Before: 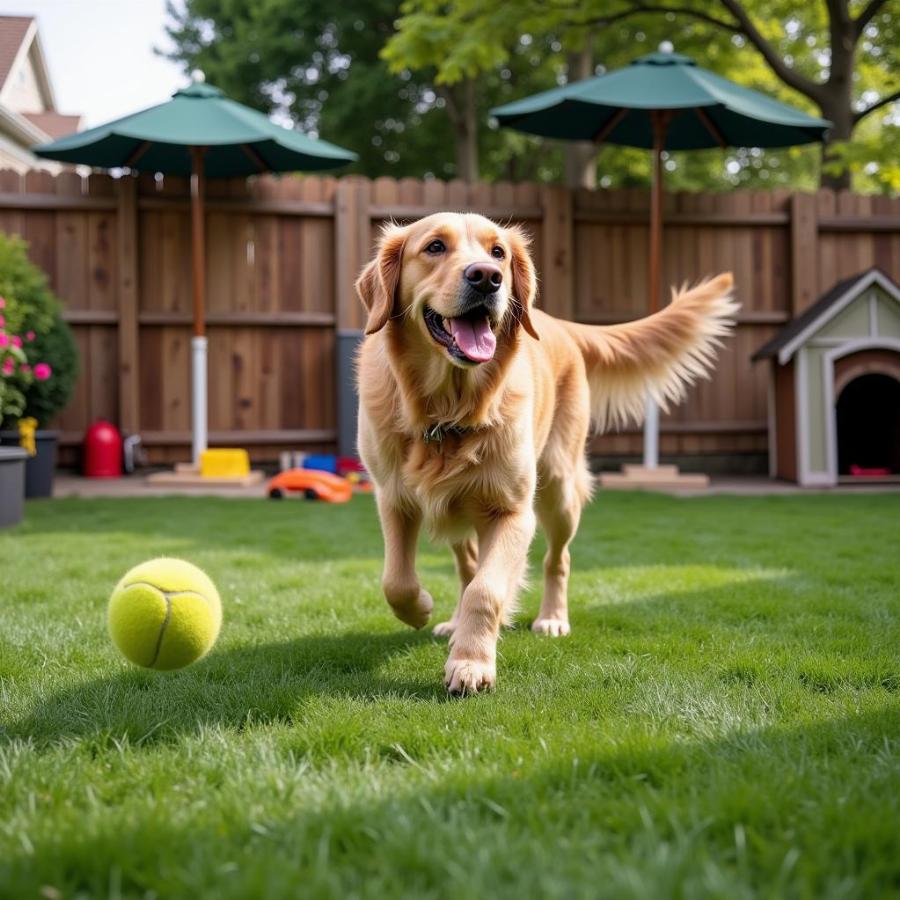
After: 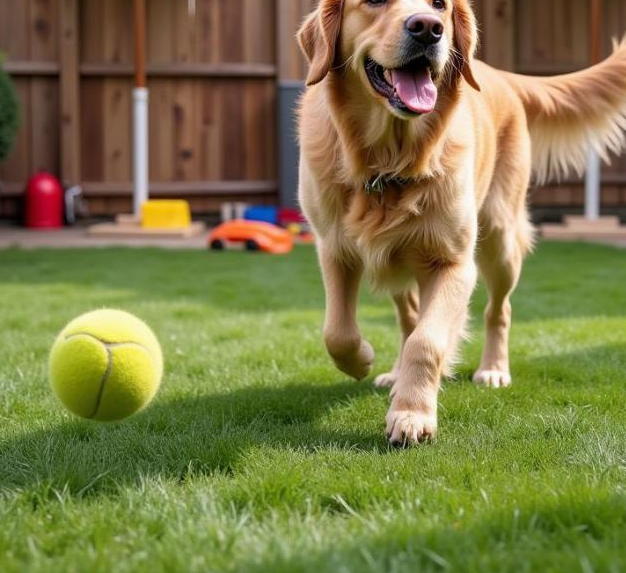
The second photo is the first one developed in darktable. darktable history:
crop: left 6.558%, top 27.745%, right 23.825%, bottom 8.49%
